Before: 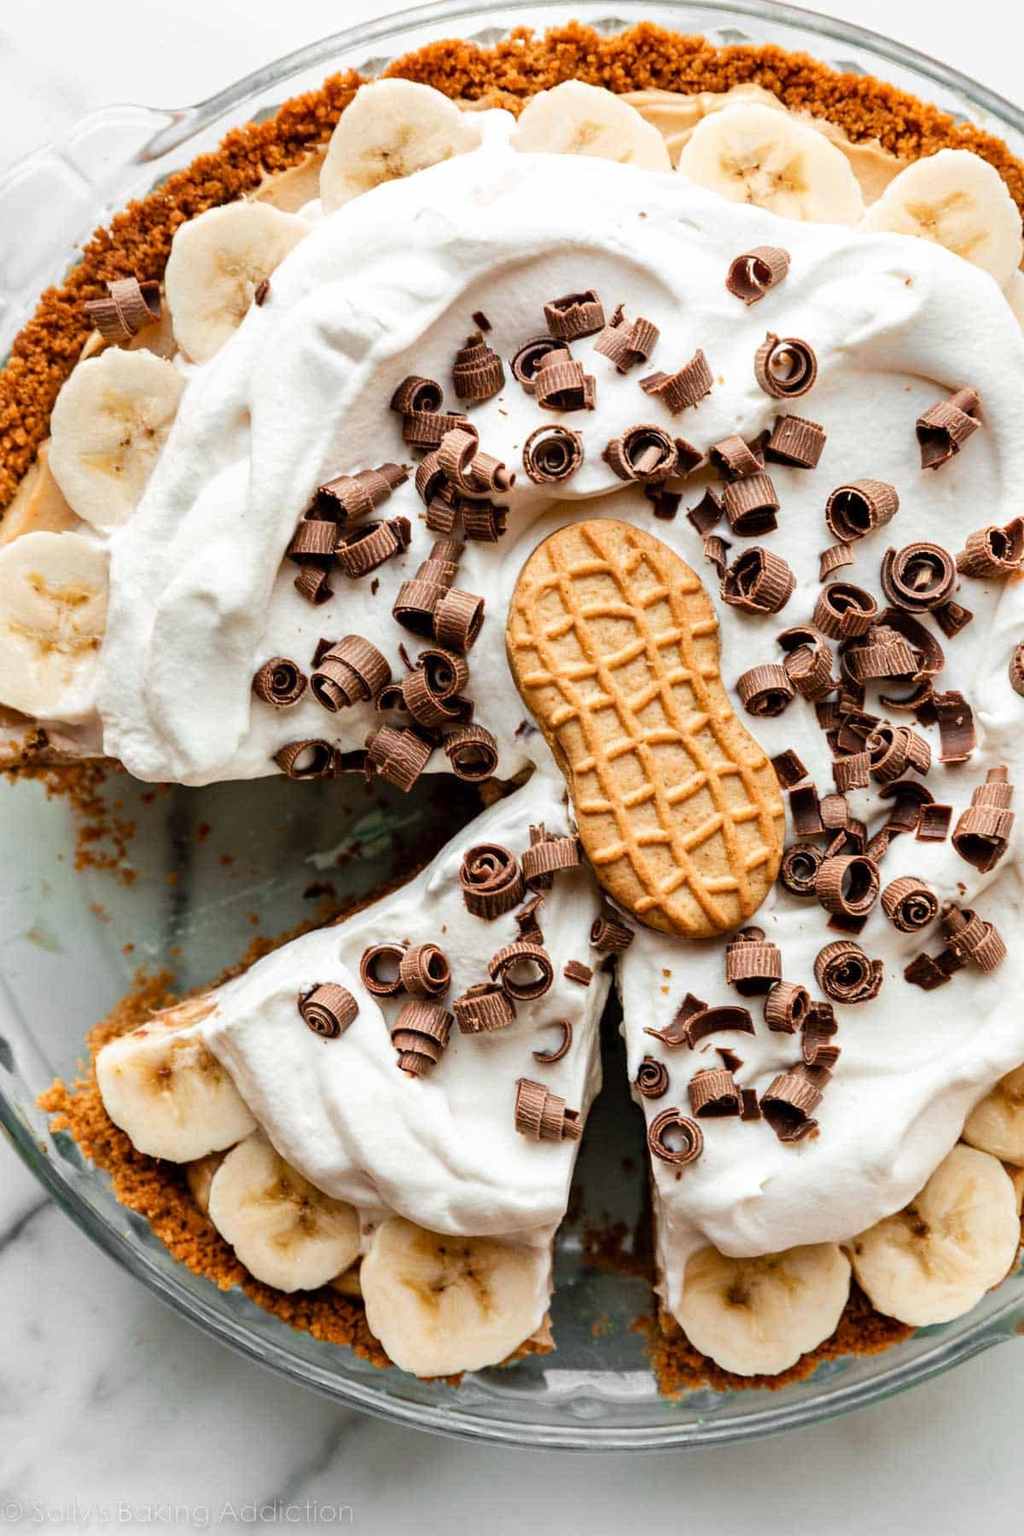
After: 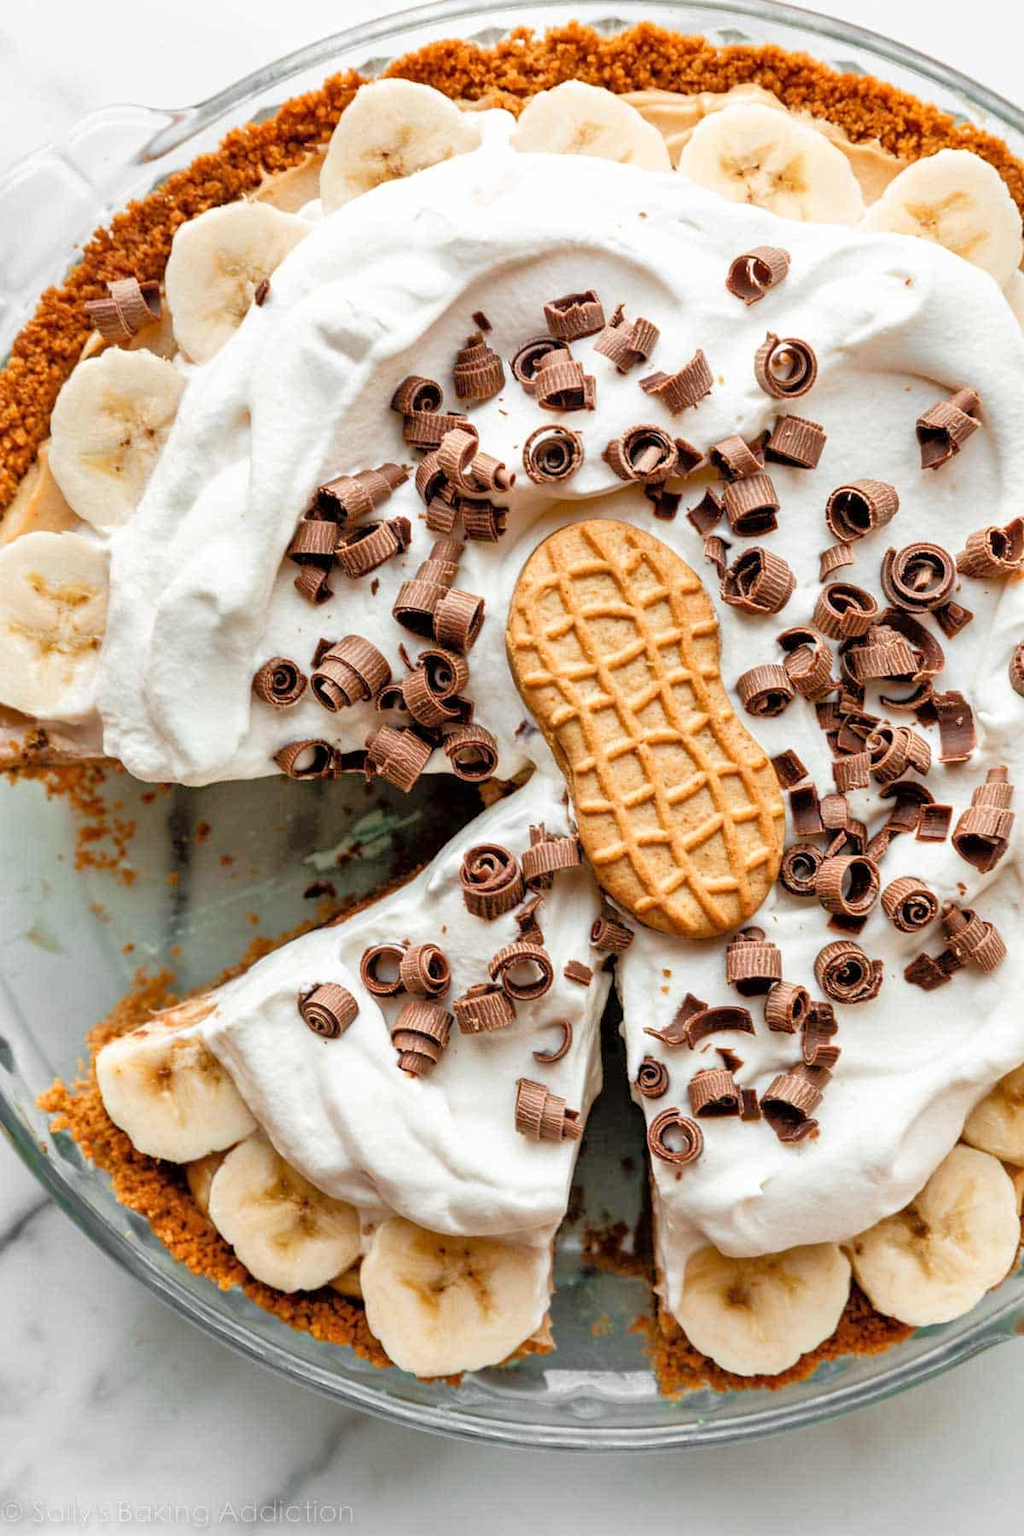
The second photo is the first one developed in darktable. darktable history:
tone equalizer: -7 EV 0.159 EV, -6 EV 0.584 EV, -5 EV 1.17 EV, -4 EV 1.31 EV, -3 EV 1.13 EV, -2 EV 0.6 EV, -1 EV 0.168 EV
